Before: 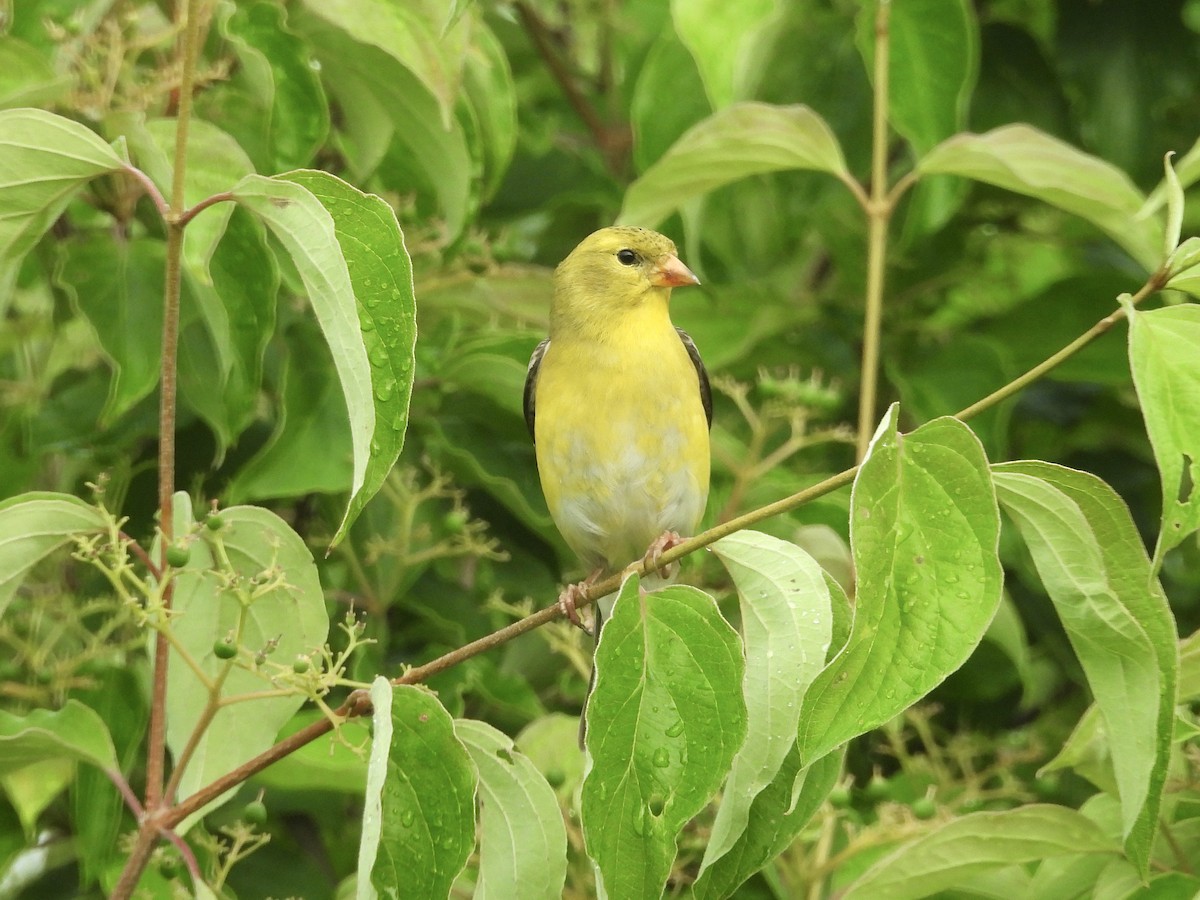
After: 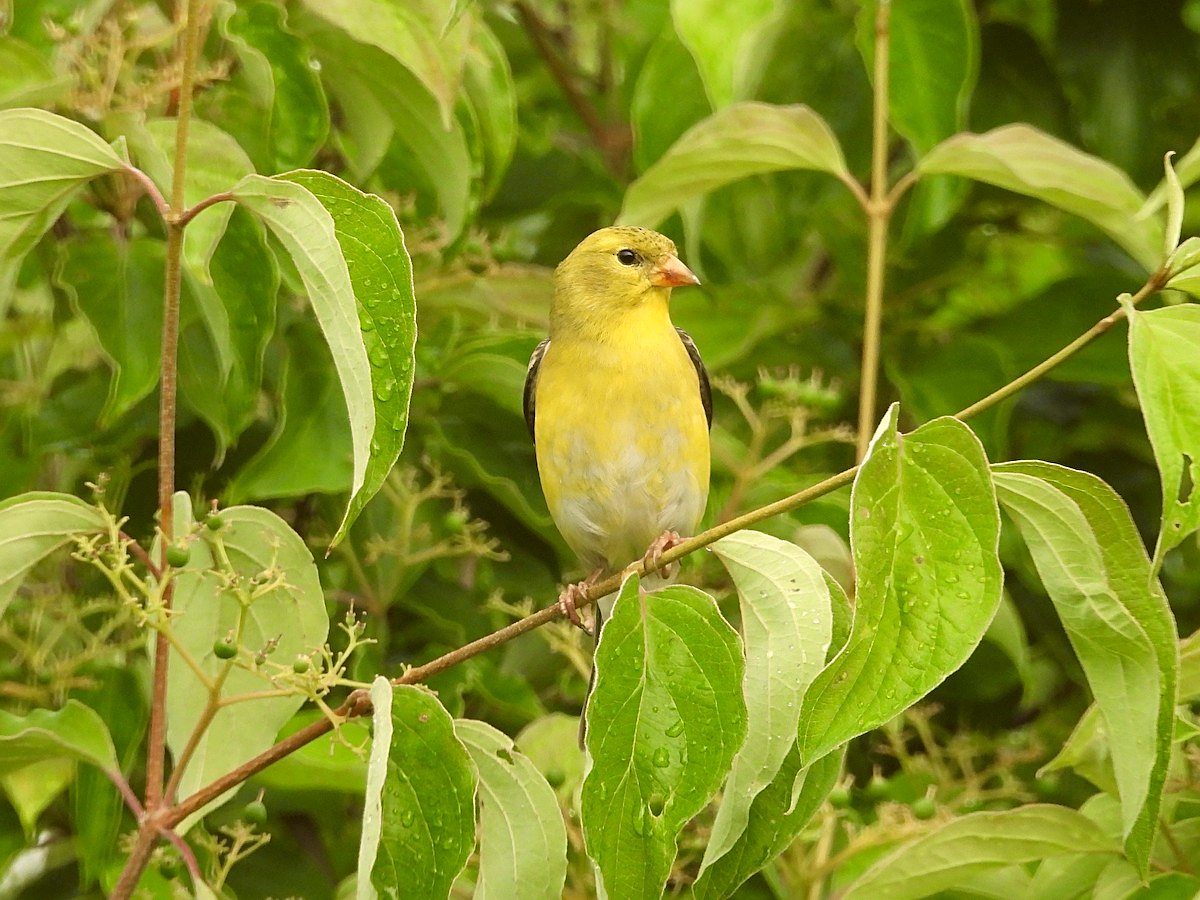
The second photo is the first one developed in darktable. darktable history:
color correction: highlights a* 6.27, highlights b* 8.19, shadows a* 5.94, shadows b* 7.23, saturation 0.9
sharpen: on, module defaults
